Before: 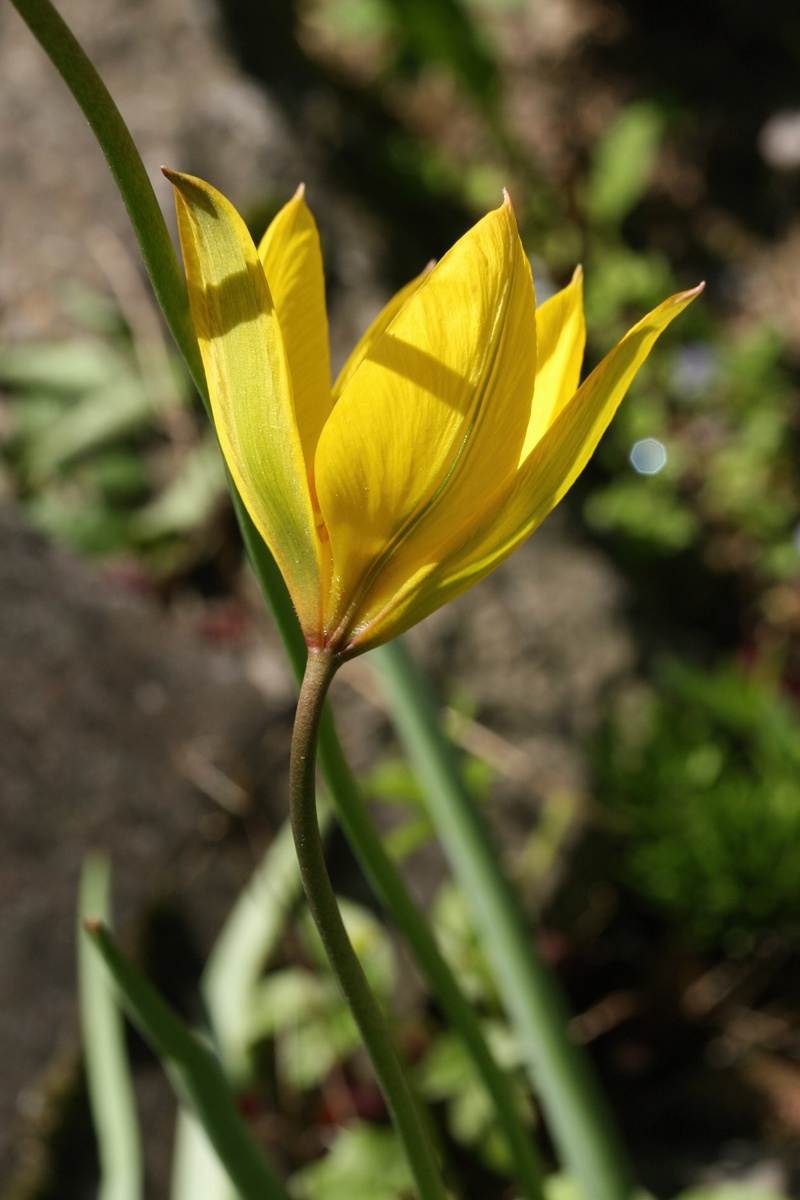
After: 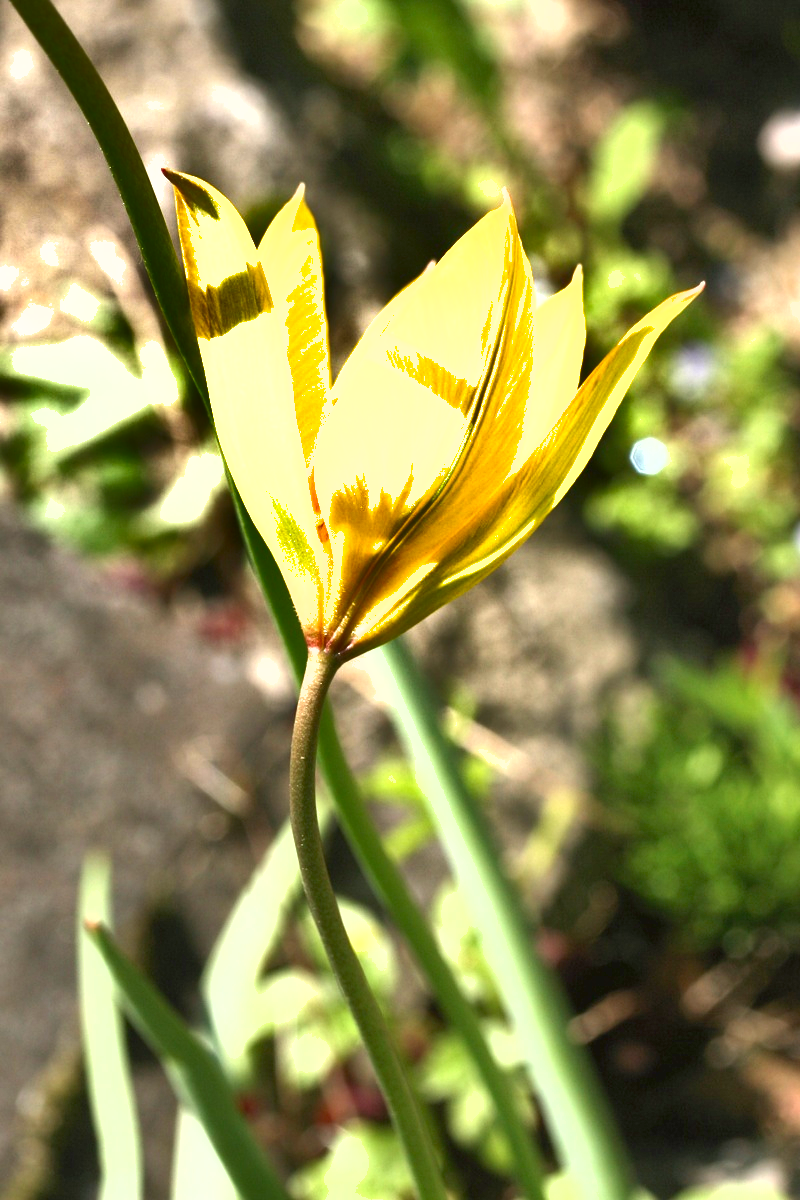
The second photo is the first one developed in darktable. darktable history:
exposure: black level correction 0.001, exposure 1.999 EV, compensate highlight preservation false
shadows and highlights: shadows 20.79, highlights -81.45, soften with gaussian
contrast brightness saturation: contrast -0.096, saturation -0.081
